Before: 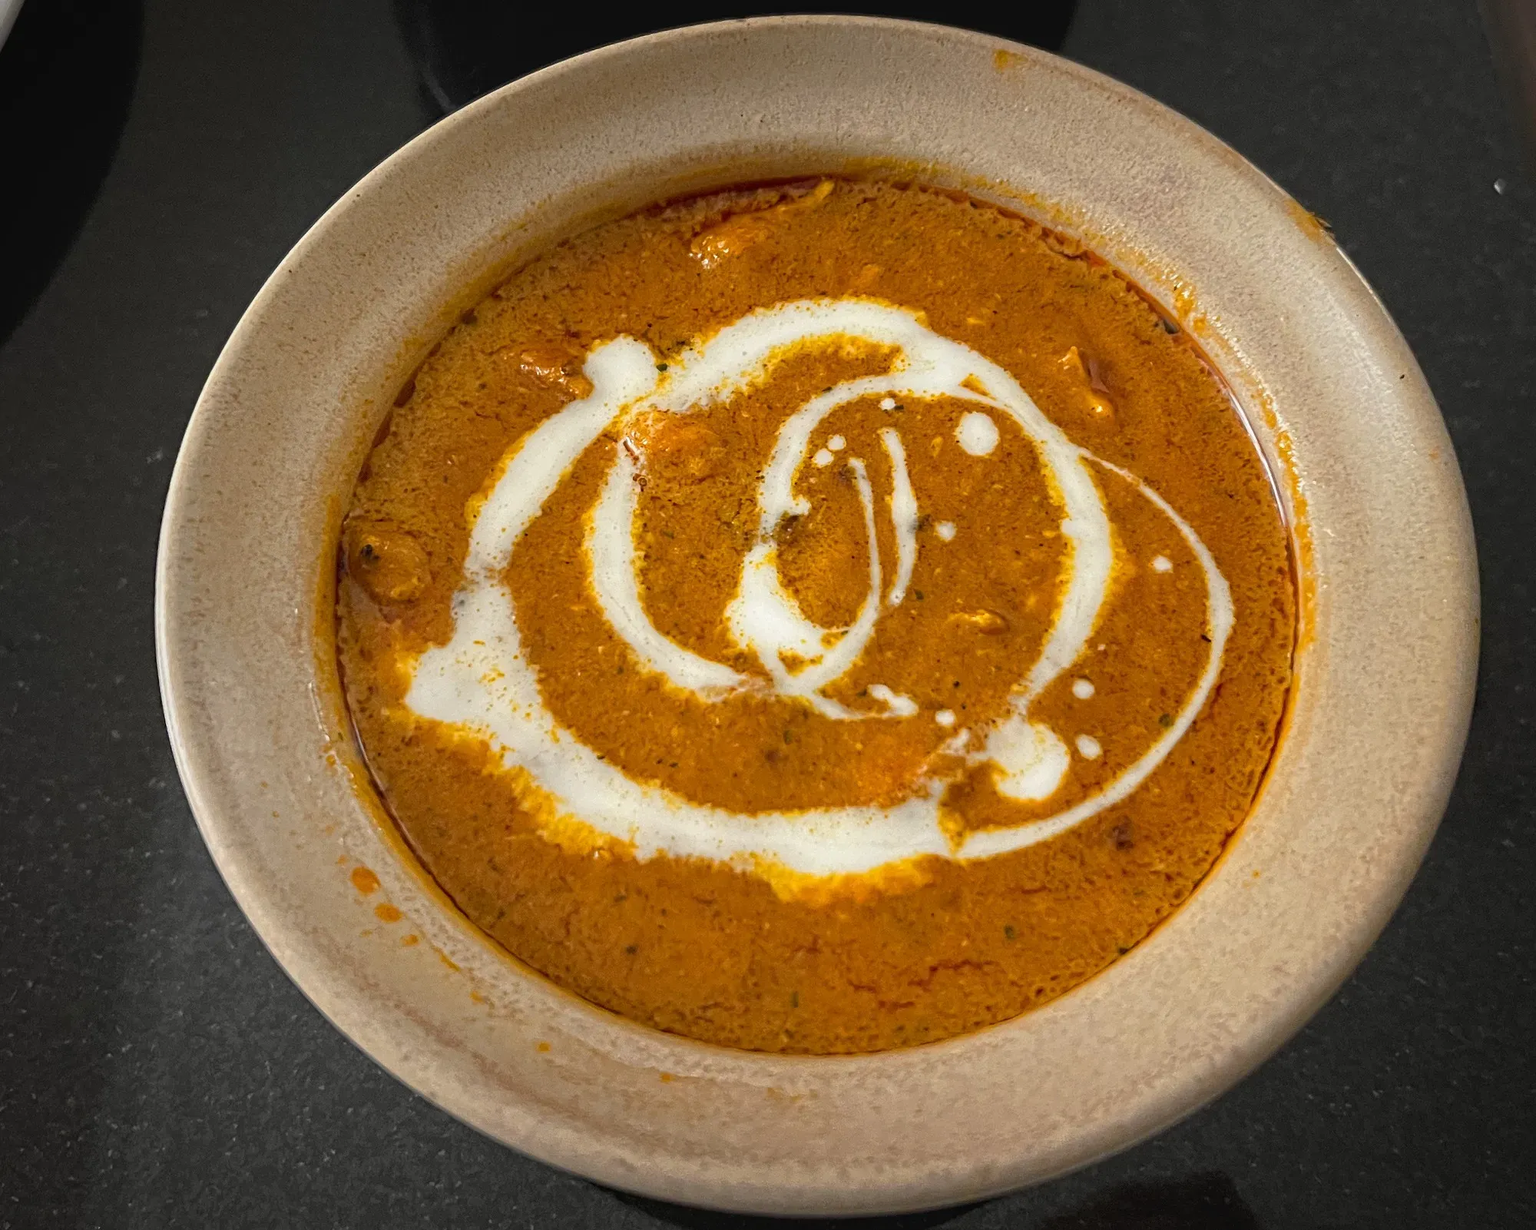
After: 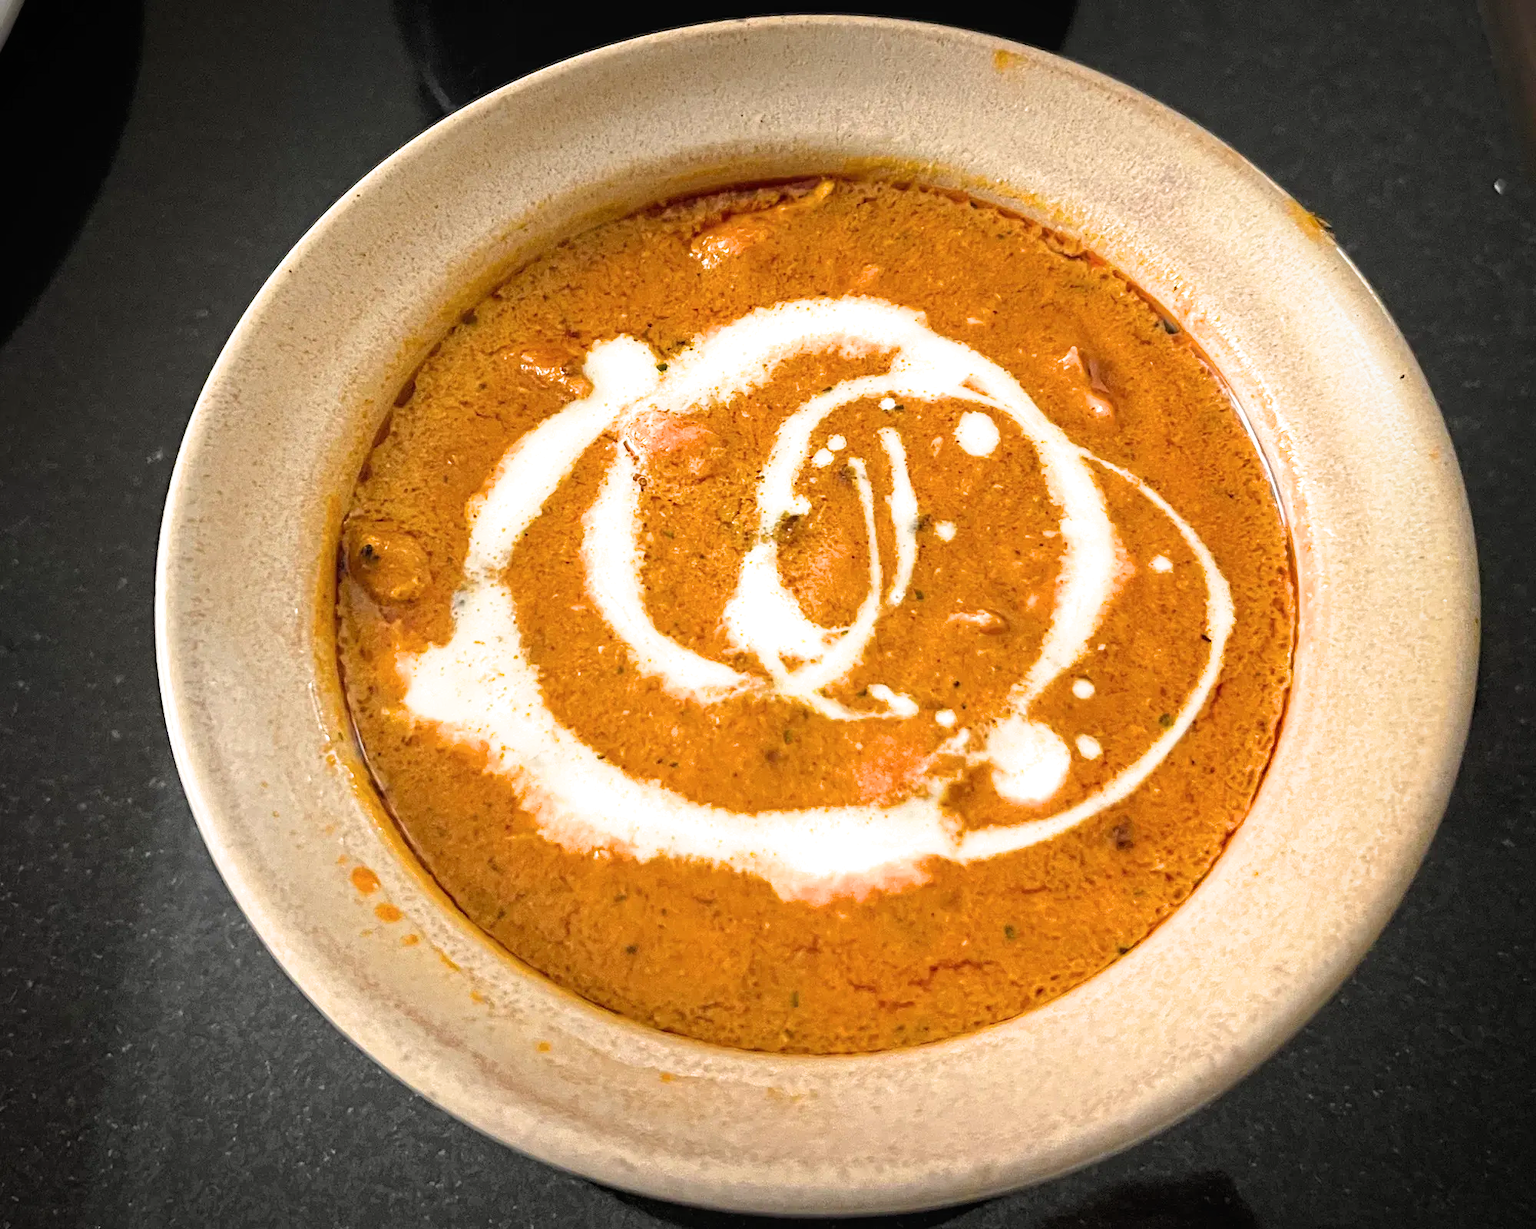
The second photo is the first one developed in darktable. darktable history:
filmic rgb: black relative exposure -12.75 EV, white relative exposure 2.81 EV, target black luminance 0%, hardness 8.54, latitude 70.3%, contrast 1.134, shadows ↔ highlights balance -1.1%
vignetting: saturation 0.366
exposure: black level correction 0, exposure 0.897 EV, compensate exposure bias true, compensate highlight preservation false
